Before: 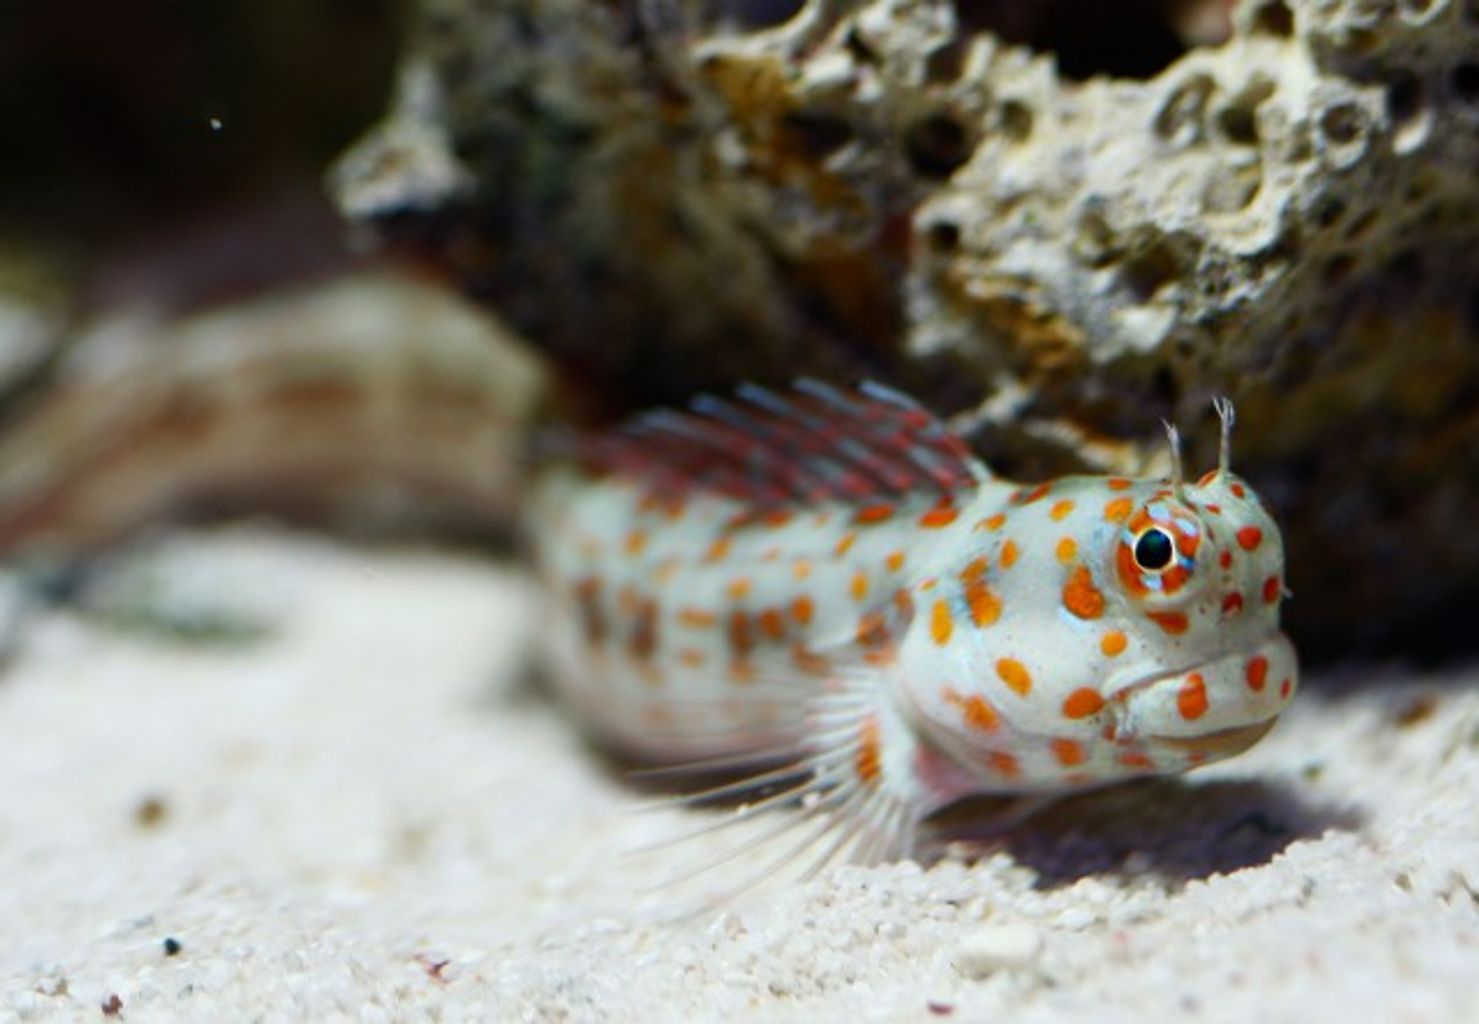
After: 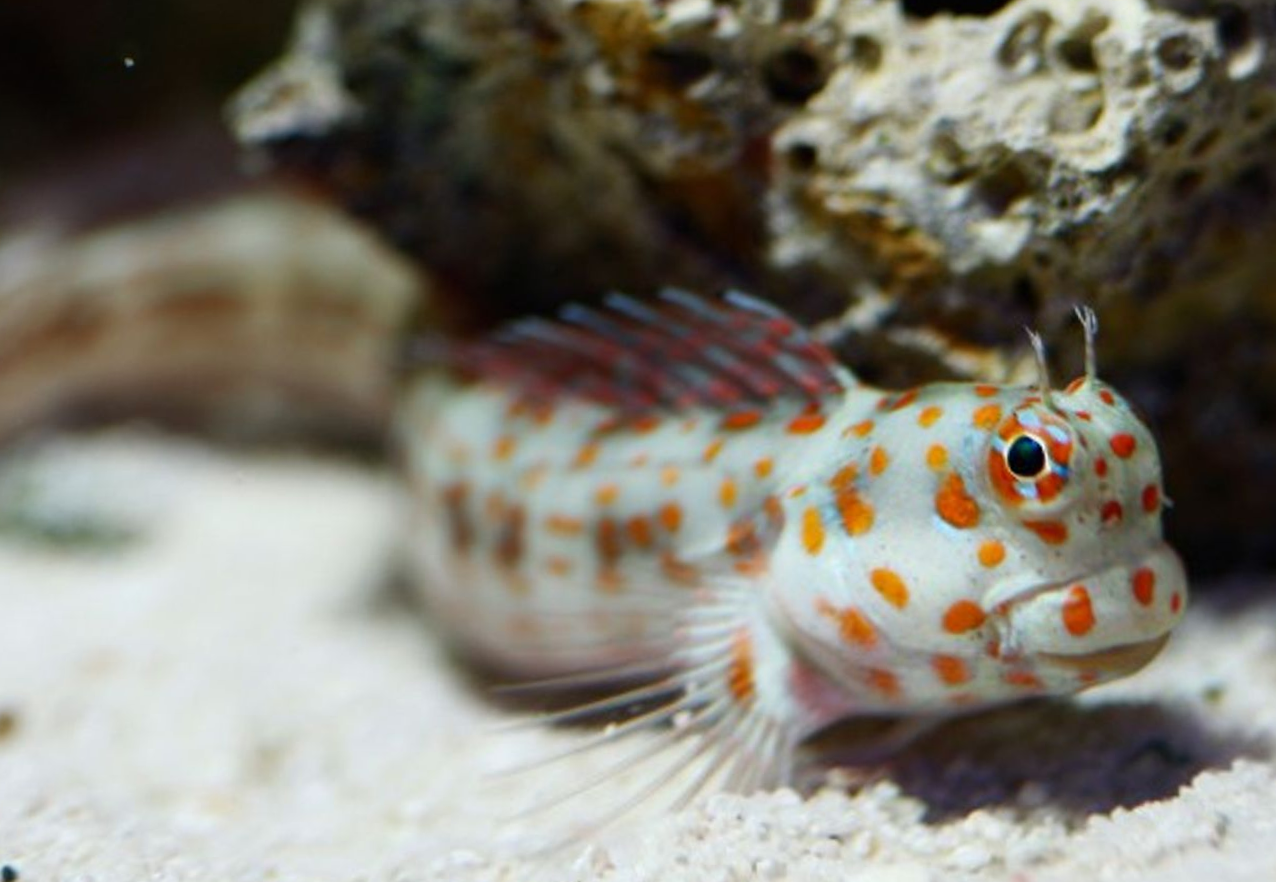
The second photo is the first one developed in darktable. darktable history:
crop: left 11.225%, top 5.381%, right 9.565%, bottom 10.314%
rotate and perspective: rotation 0.128°, lens shift (vertical) -0.181, lens shift (horizontal) -0.044, shear 0.001, automatic cropping off
